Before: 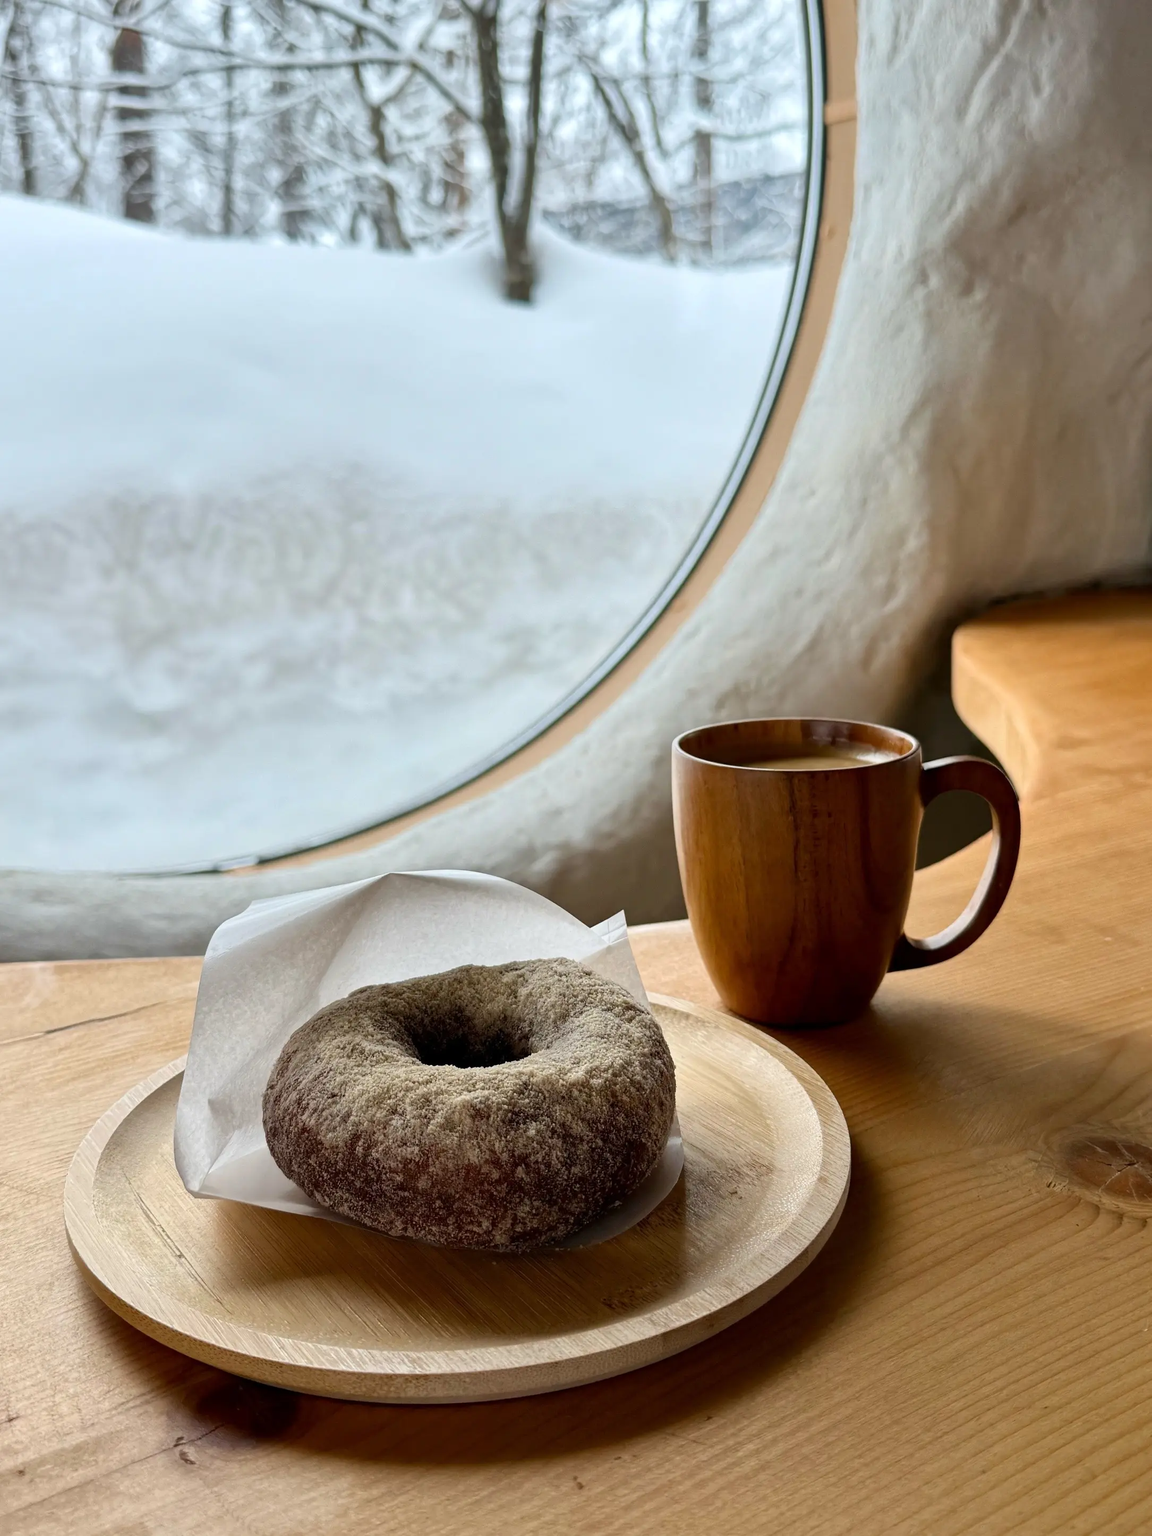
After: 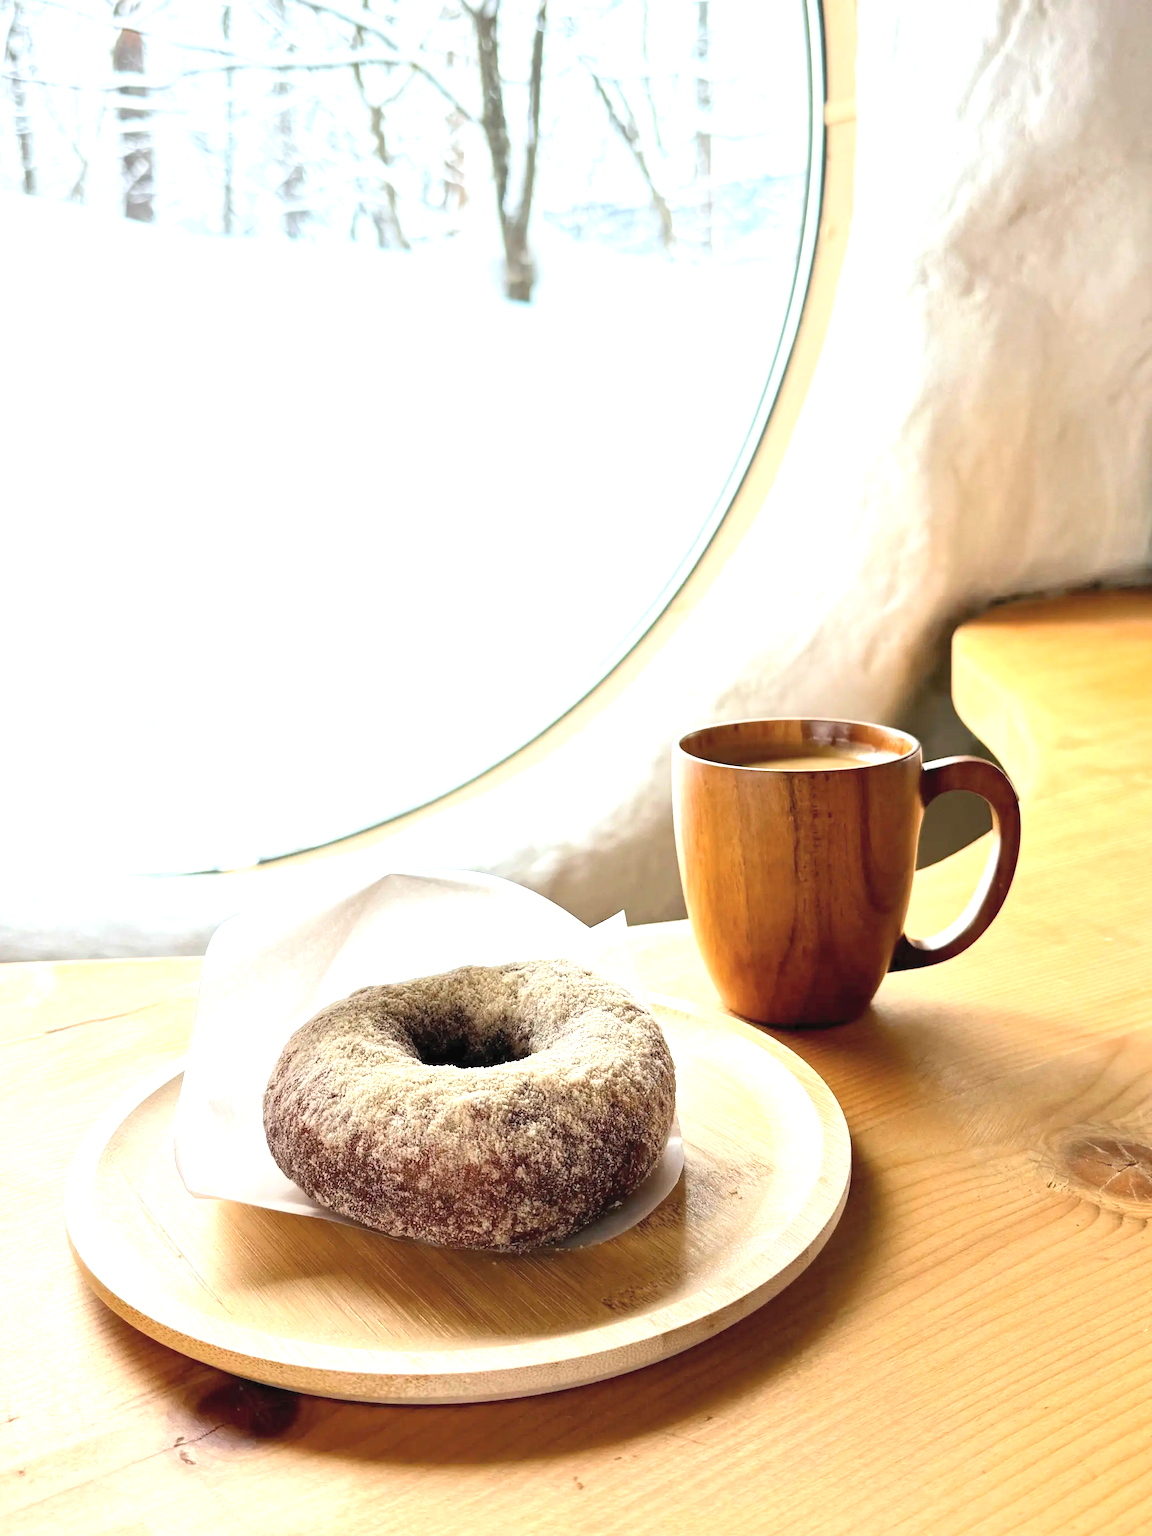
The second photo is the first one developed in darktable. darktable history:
contrast brightness saturation: contrast 0.139, brightness 0.216
exposure: black level correction 0, exposure 1.51 EV, compensate highlight preservation false
